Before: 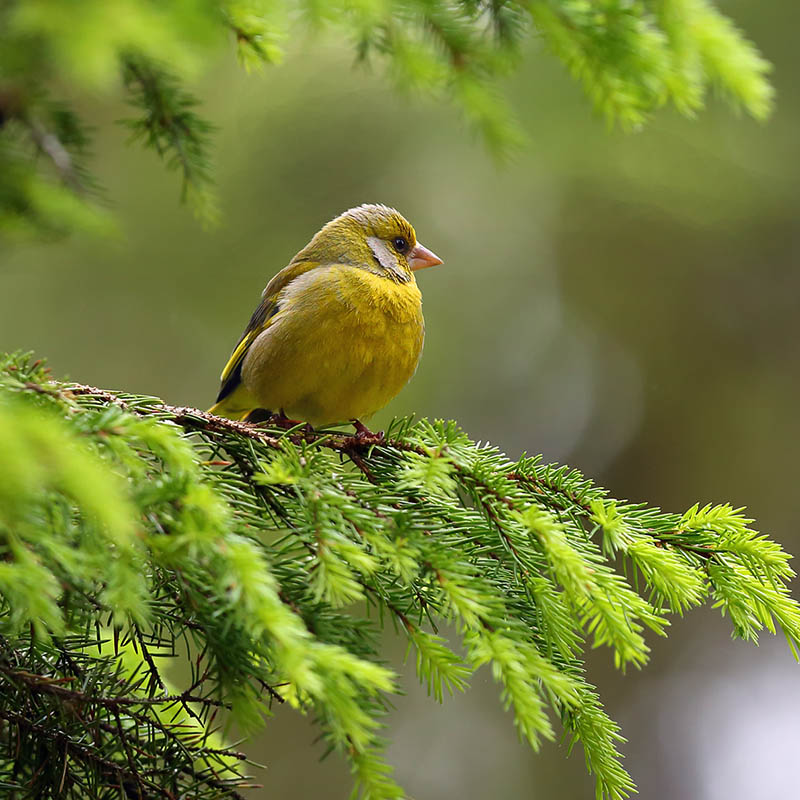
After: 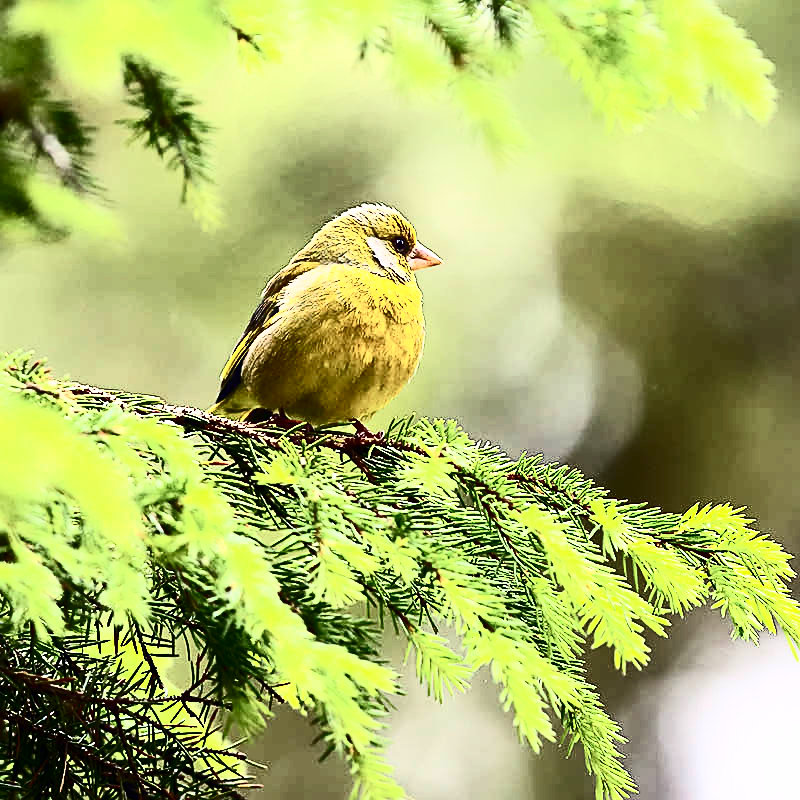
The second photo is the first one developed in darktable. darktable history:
exposure: exposure 0.557 EV, compensate exposure bias true, compensate highlight preservation false
sharpen: on, module defaults
contrast brightness saturation: contrast 0.932, brightness 0.196
